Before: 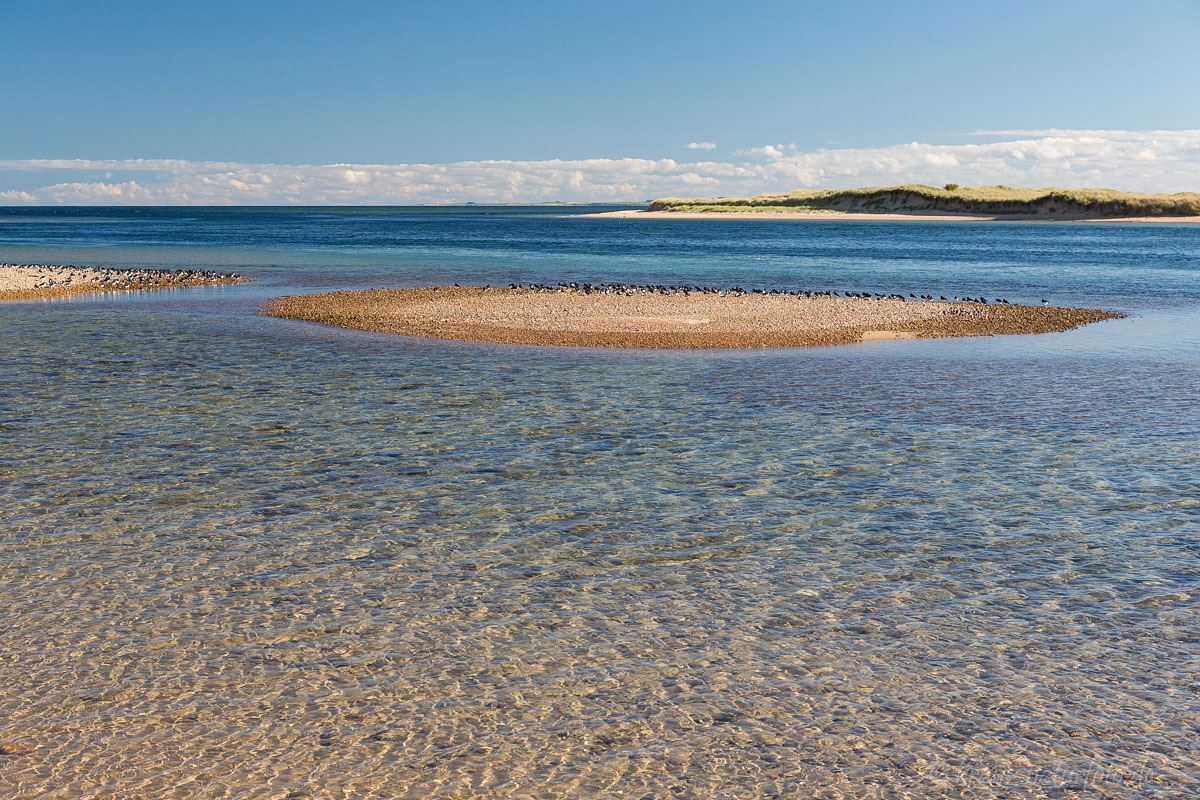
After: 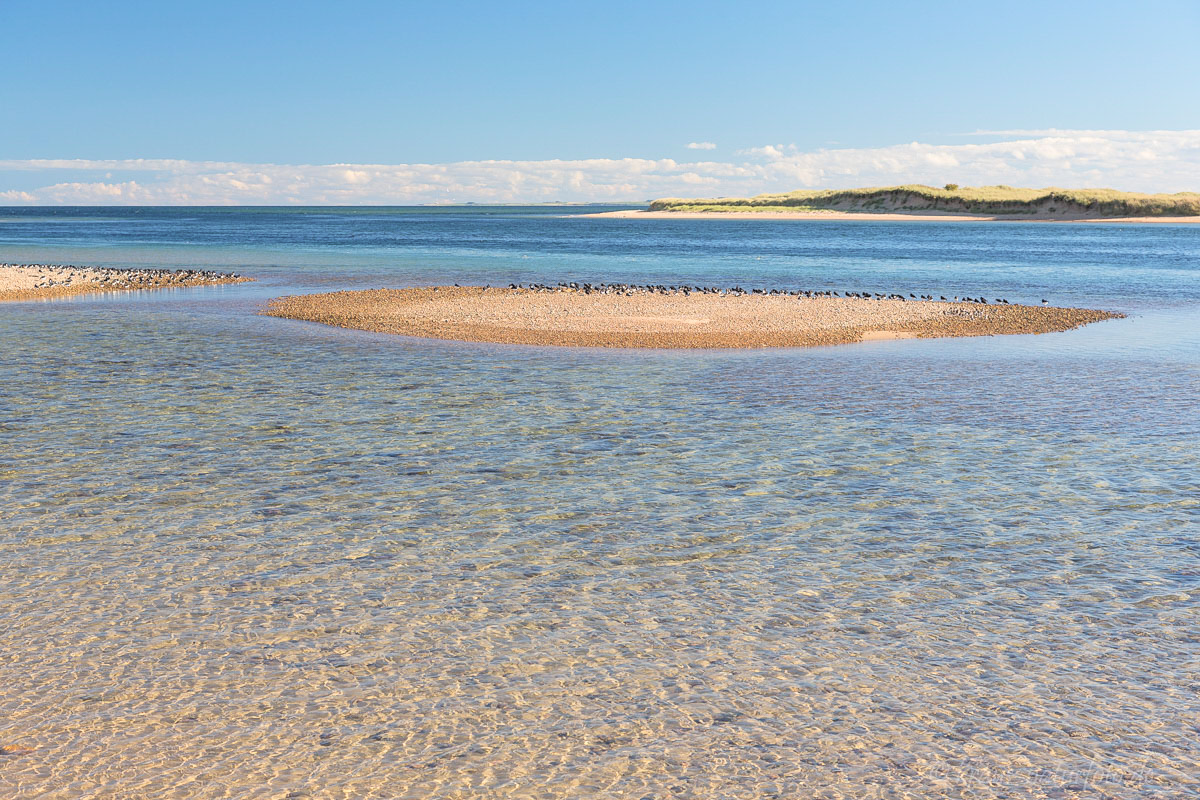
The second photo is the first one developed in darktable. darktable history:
contrast brightness saturation: brightness 0.277
